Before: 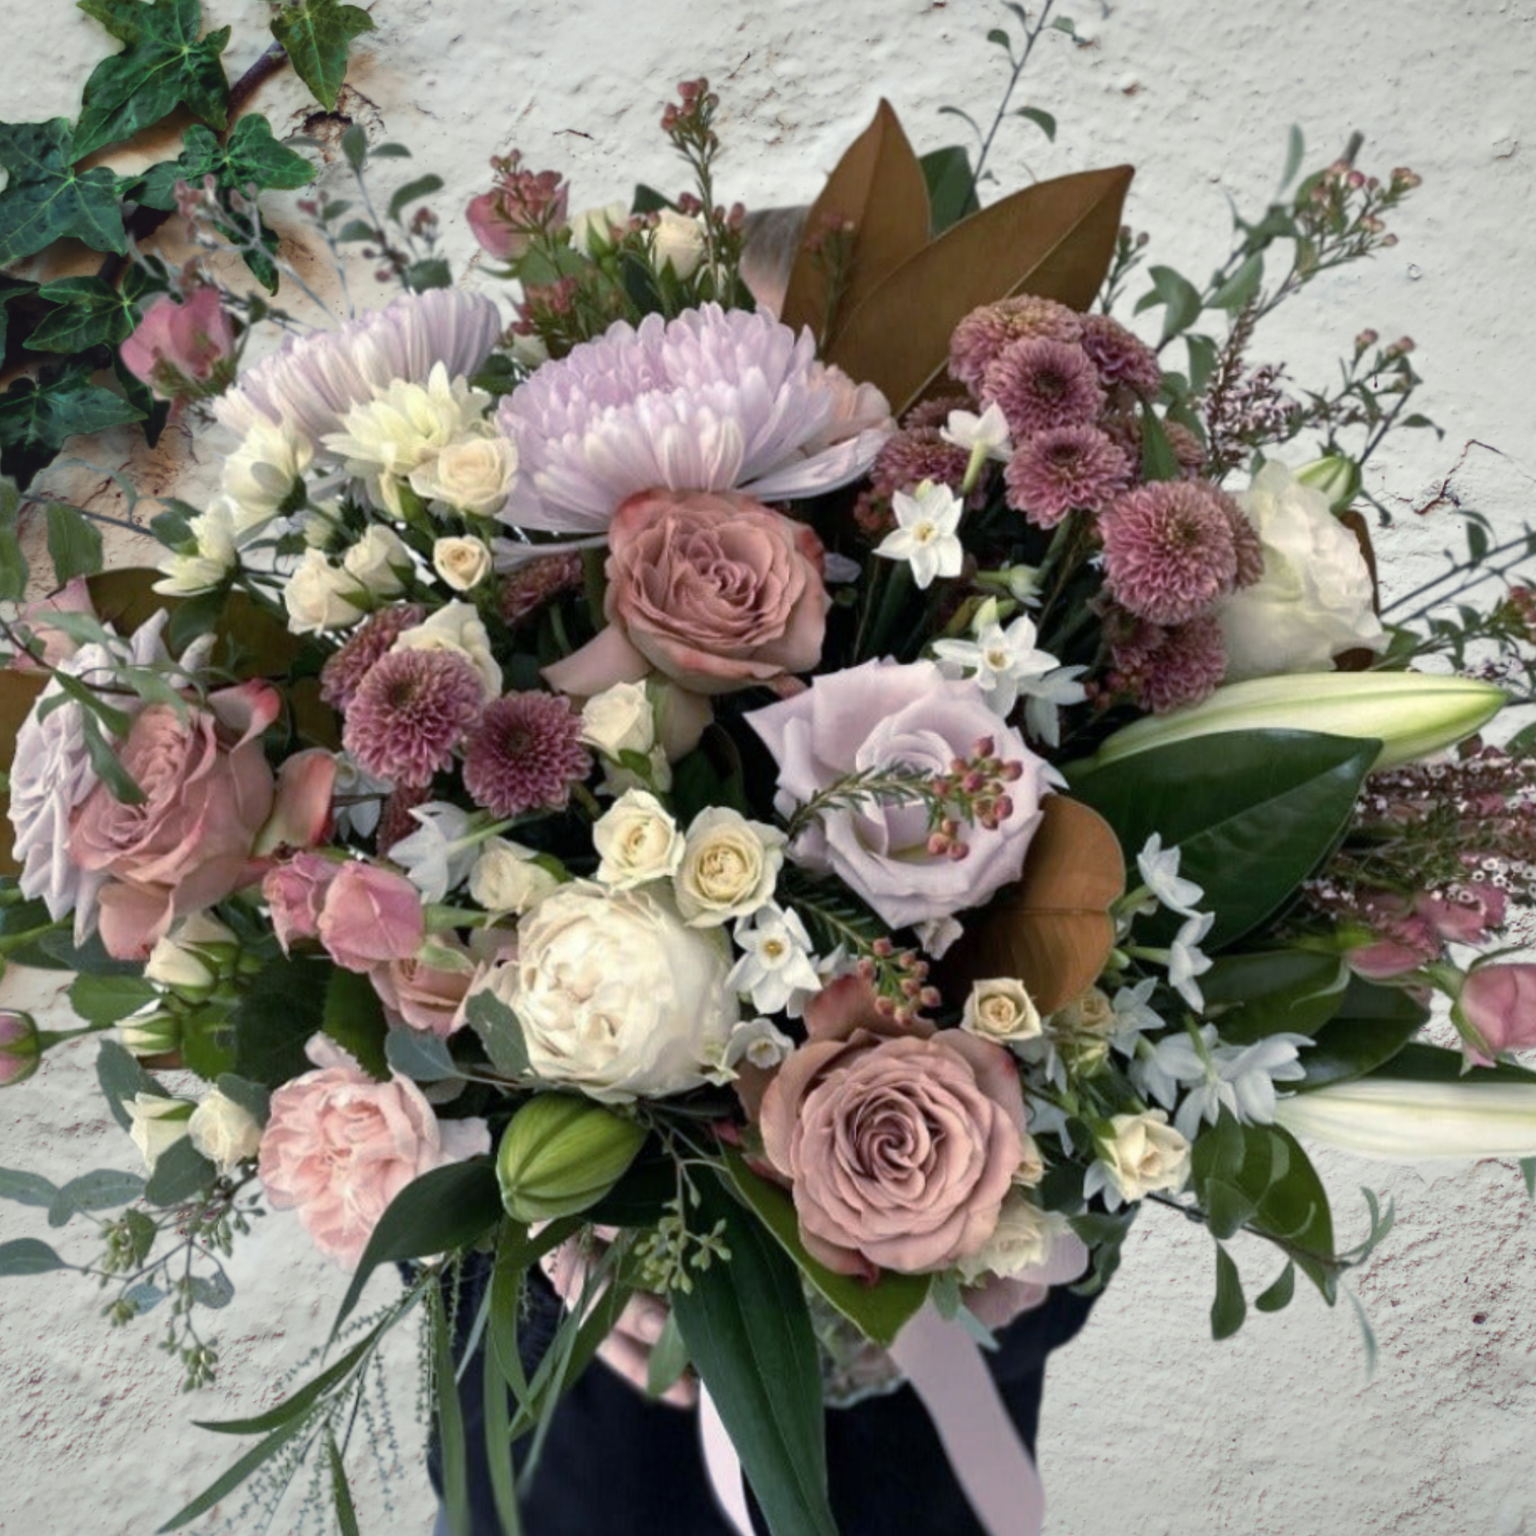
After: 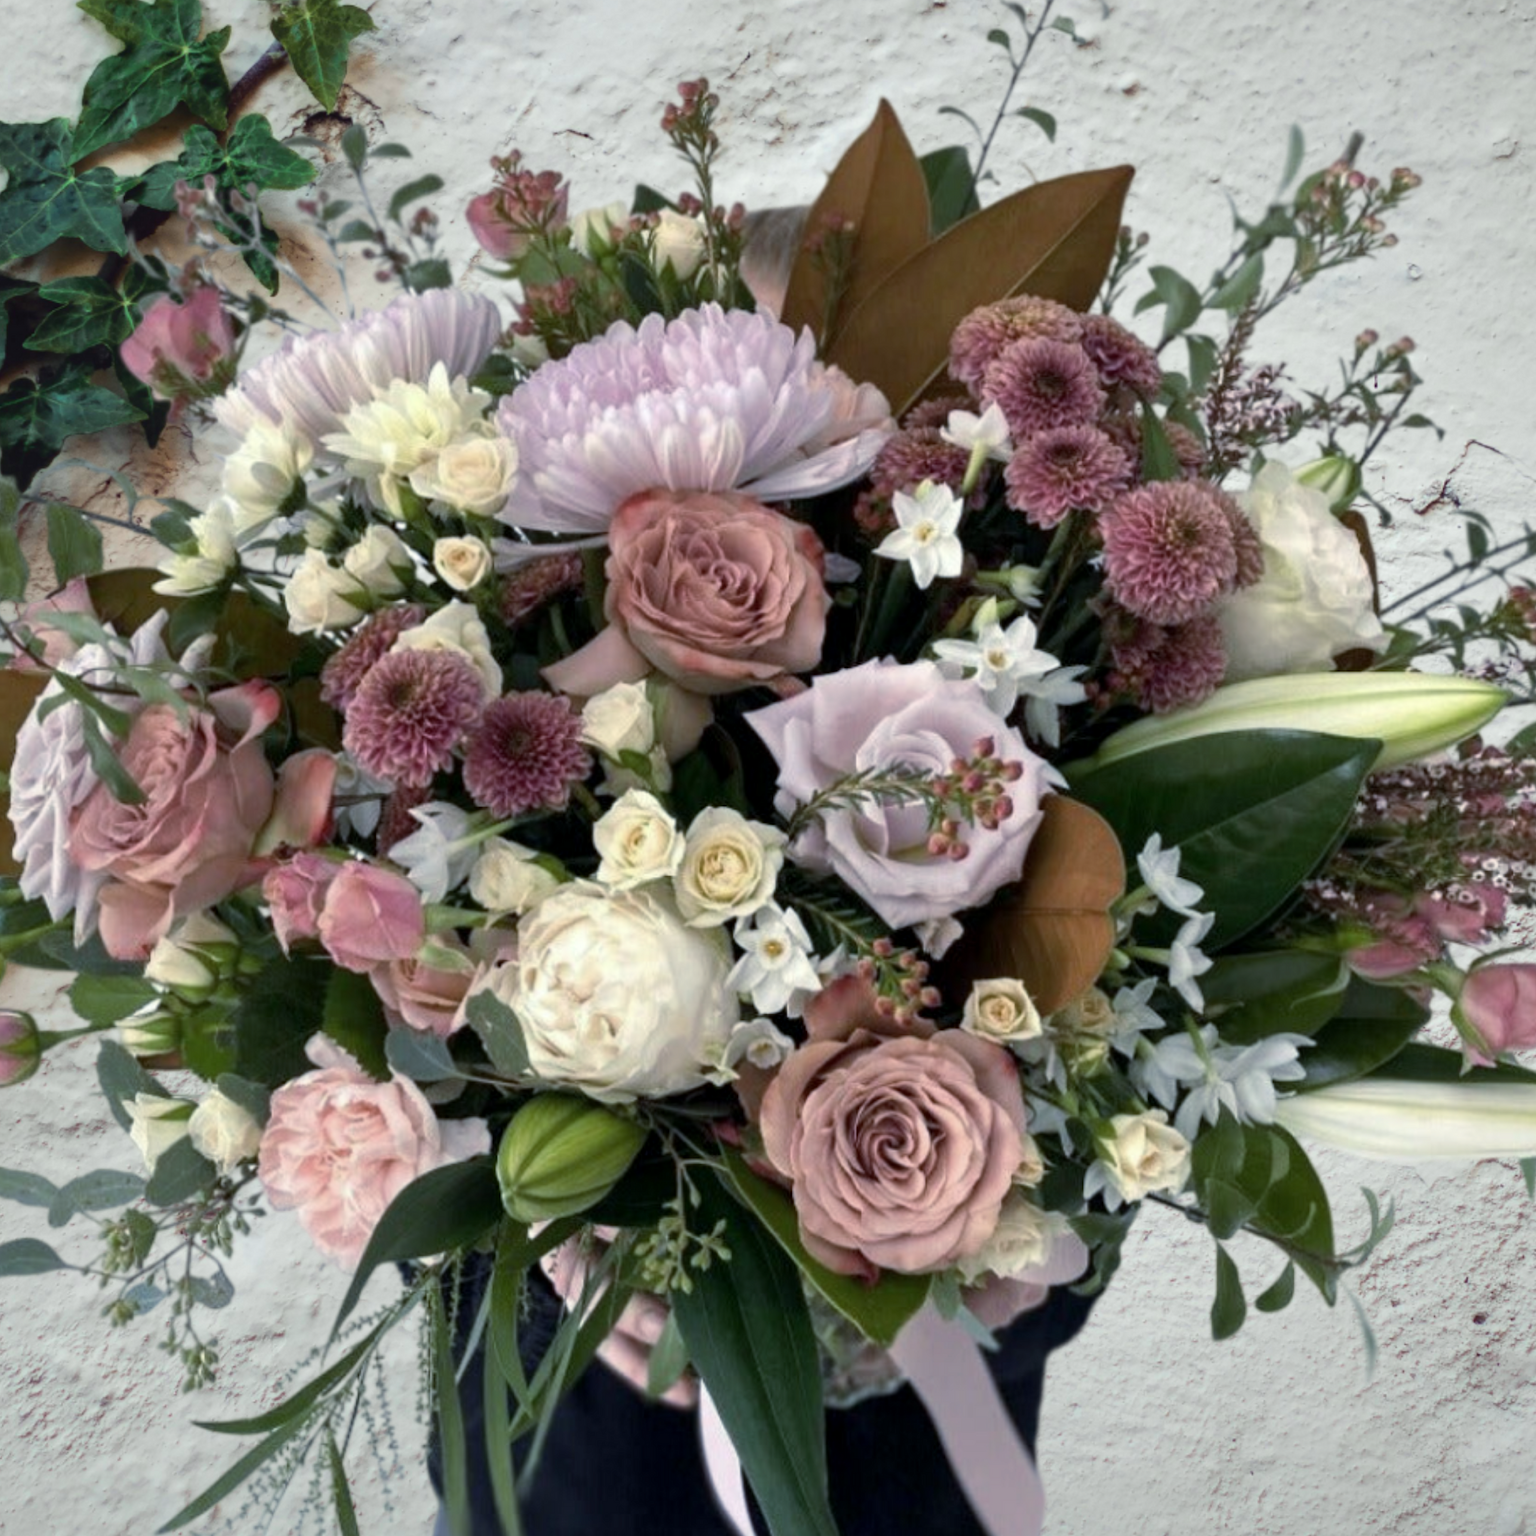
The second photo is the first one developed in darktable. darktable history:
exposure: black level correction 0.001, exposure 0.014 EV, compensate highlight preservation false
white balance: red 0.986, blue 1.01
